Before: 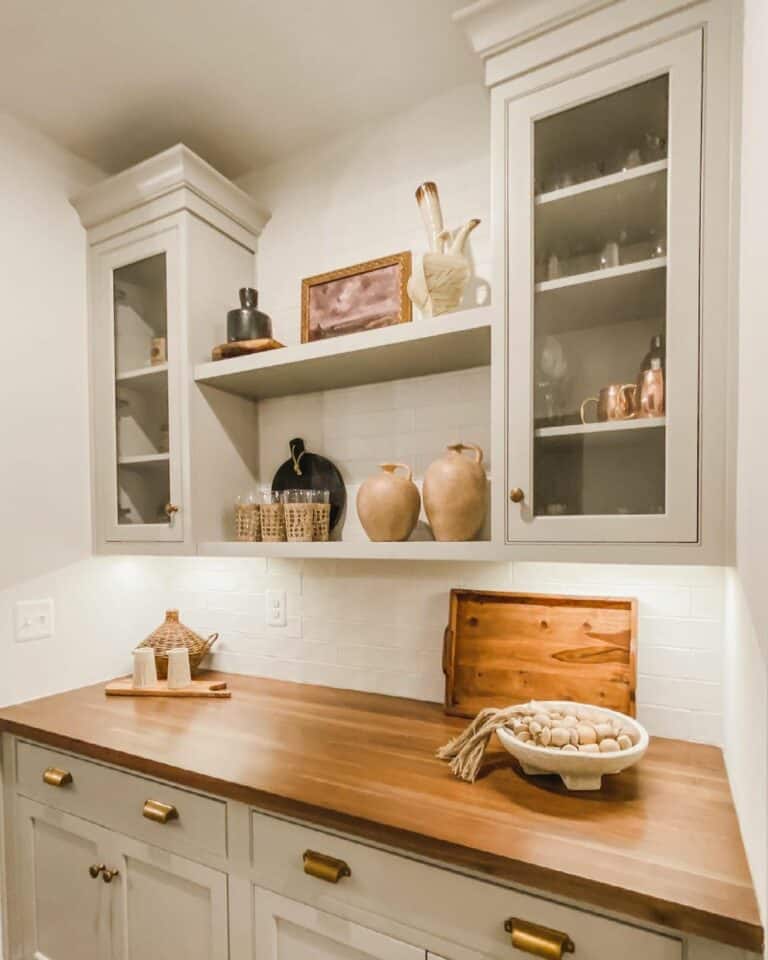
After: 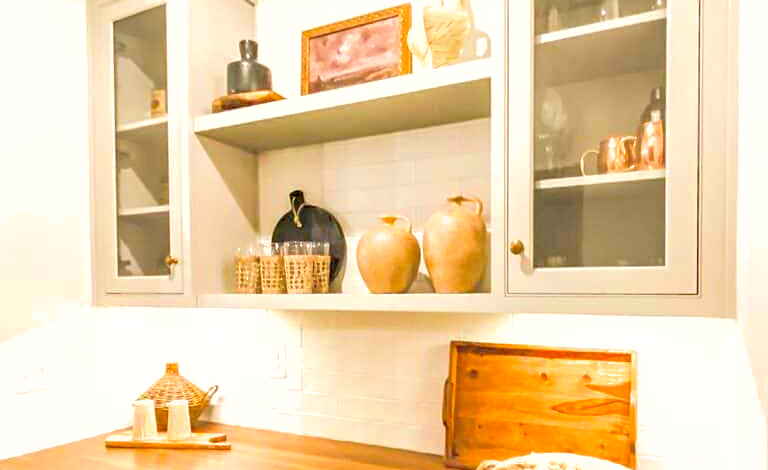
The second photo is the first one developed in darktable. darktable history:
shadows and highlights: highlights color adjustment 52.51%
crop and rotate: top 25.878%, bottom 25.084%
haze removal: adaptive false
tone equalizer: -8 EV 2 EV, -7 EV 1.99 EV, -6 EV 1.97 EV, -5 EV 1.99 EV, -4 EV 1.97 EV, -3 EV 1.47 EV, -2 EV 0.991 EV, -1 EV 0.501 EV, edges refinement/feathering 500, mask exposure compensation -1.57 EV, preserve details no
sharpen: amount 0.205
